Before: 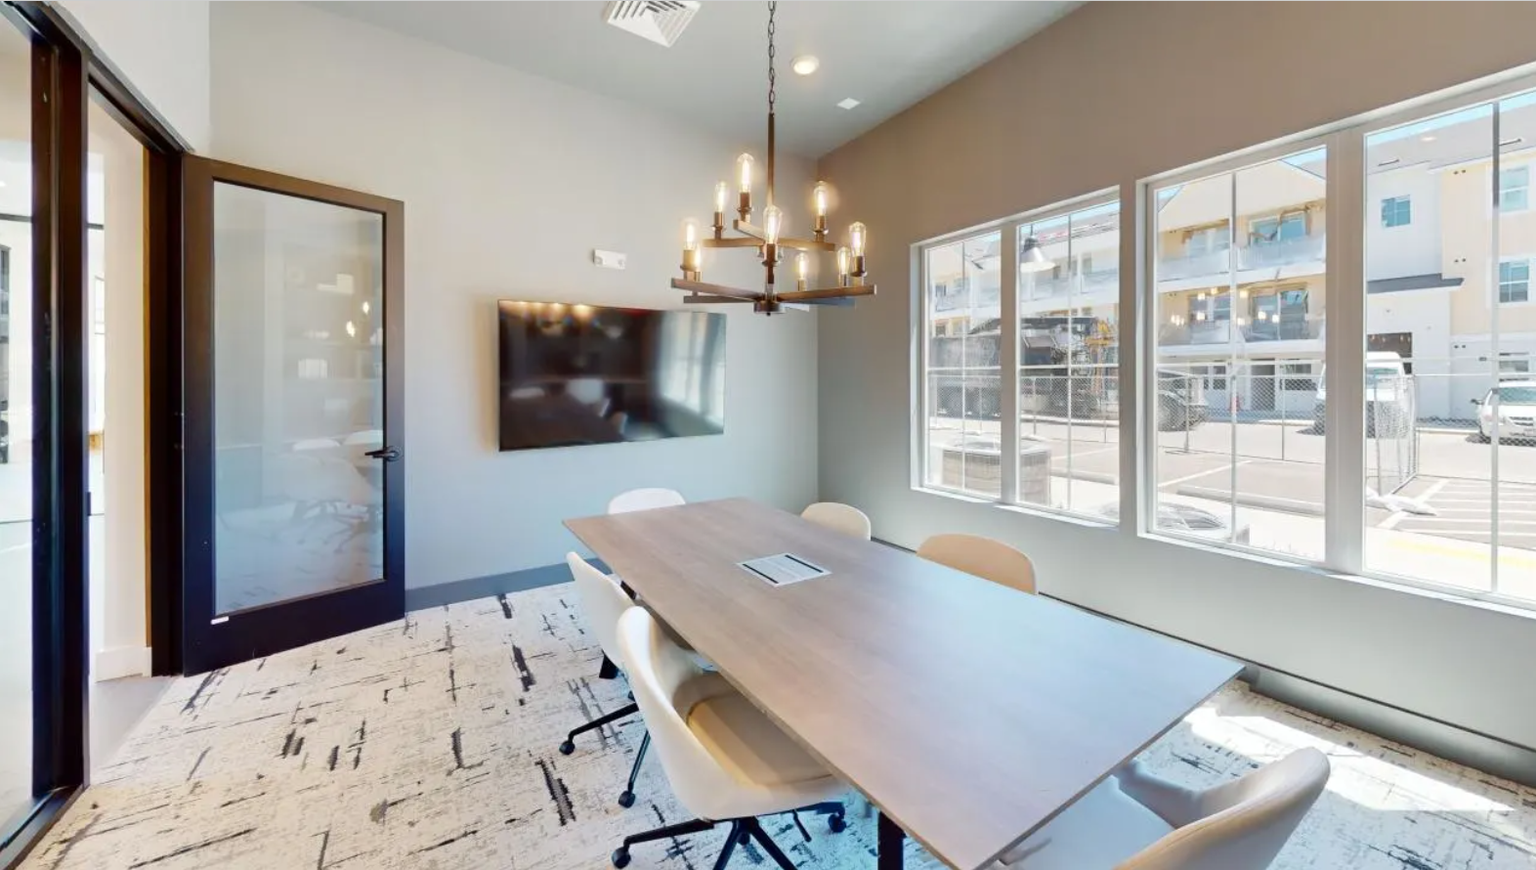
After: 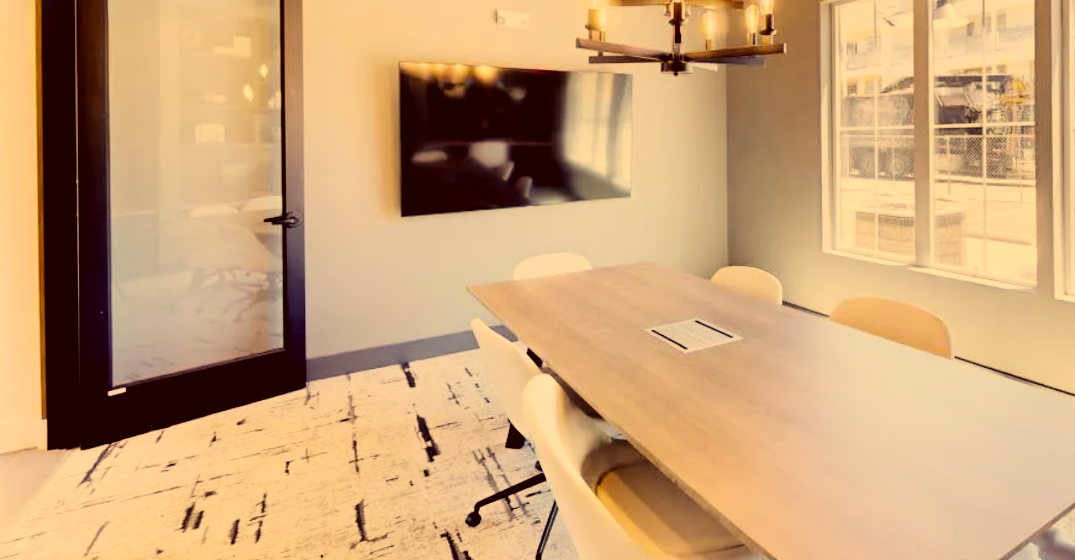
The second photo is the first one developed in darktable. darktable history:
crop: left 6.488%, top 27.668%, right 24.183%, bottom 8.656%
rotate and perspective: rotation -0.45°, automatic cropping original format, crop left 0.008, crop right 0.992, crop top 0.012, crop bottom 0.988
tone equalizer: -8 EV -0.55 EV
filmic rgb: black relative exposure -5 EV, hardness 2.88, contrast 1.5
contrast brightness saturation: contrast 0.1, brightness 0.02, saturation 0.02
vignetting: fall-off start 100%, brightness 0.05, saturation 0
exposure: compensate highlight preservation false
color correction: highlights a* 10.12, highlights b* 39.04, shadows a* 14.62, shadows b* 3.37
